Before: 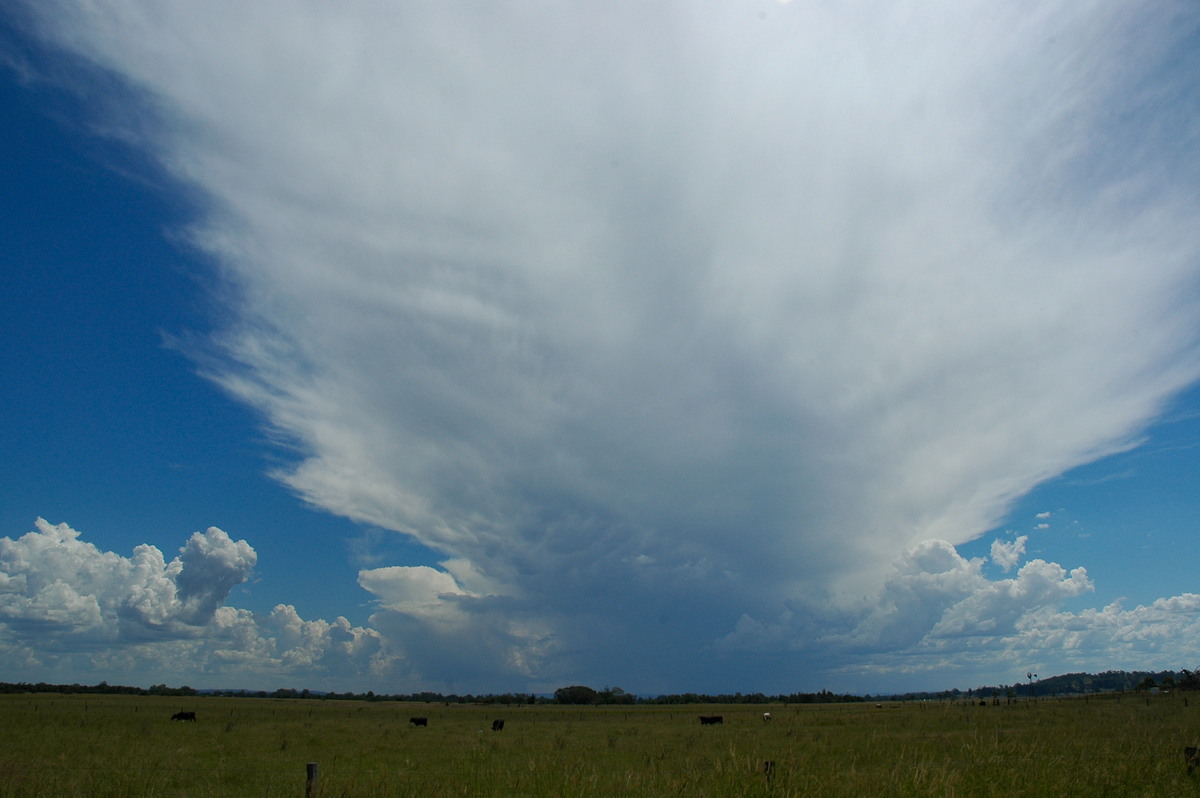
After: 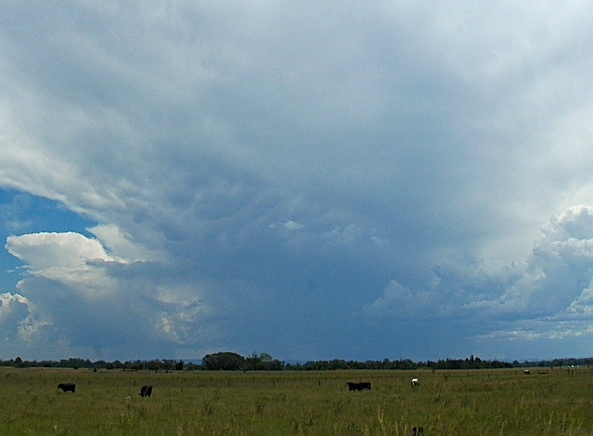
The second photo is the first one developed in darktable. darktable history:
crop: left 29.35%, top 41.89%, right 21.157%, bottom 3.461%
exposure: black level correction 0, exposure 0.695 EV, compensate exposure bias true, compensate highlight preservation false
sharpen: on, module defaults
